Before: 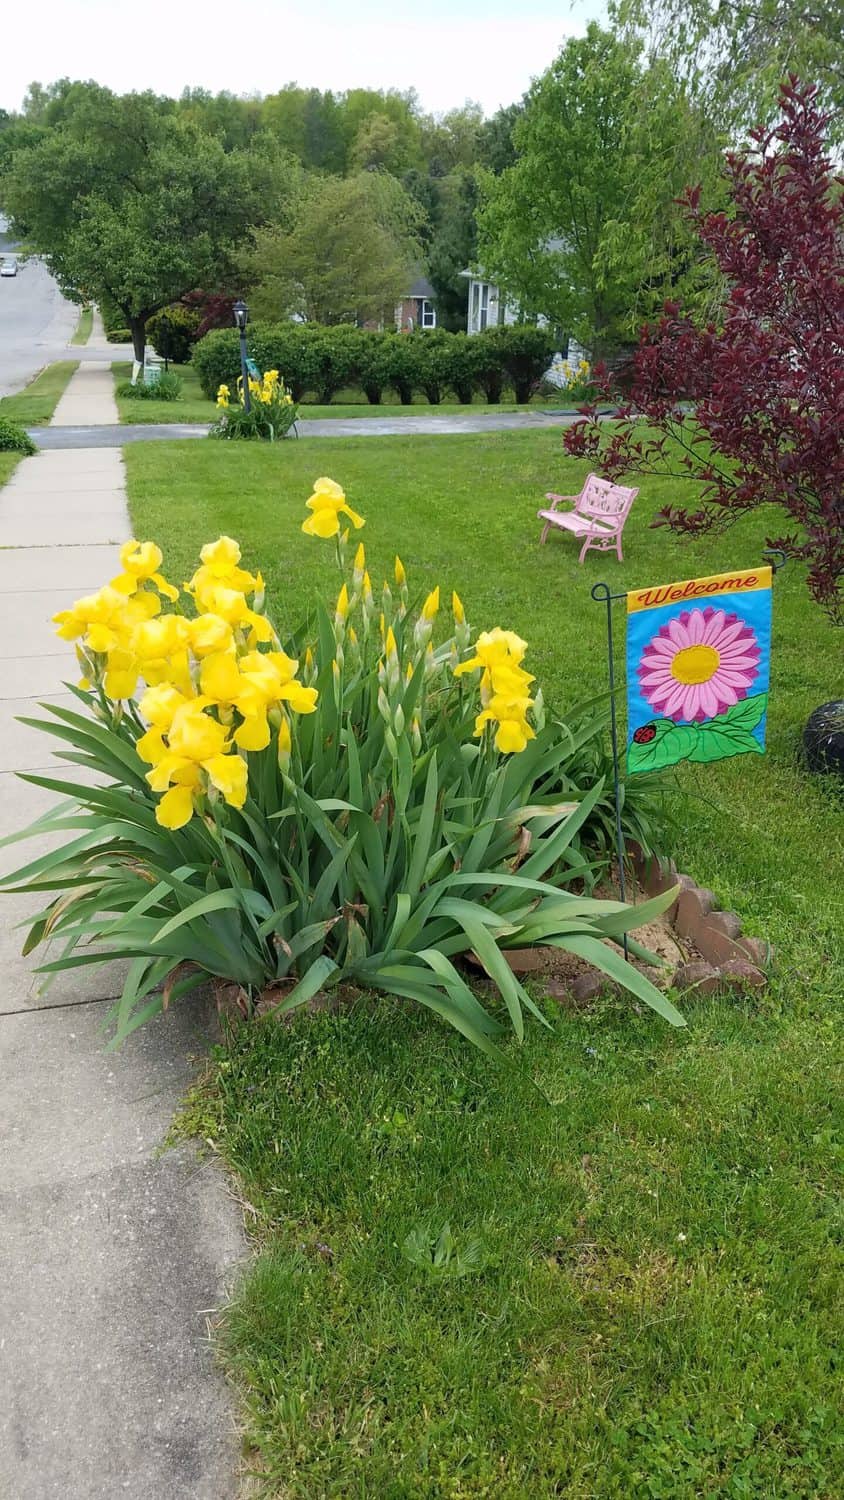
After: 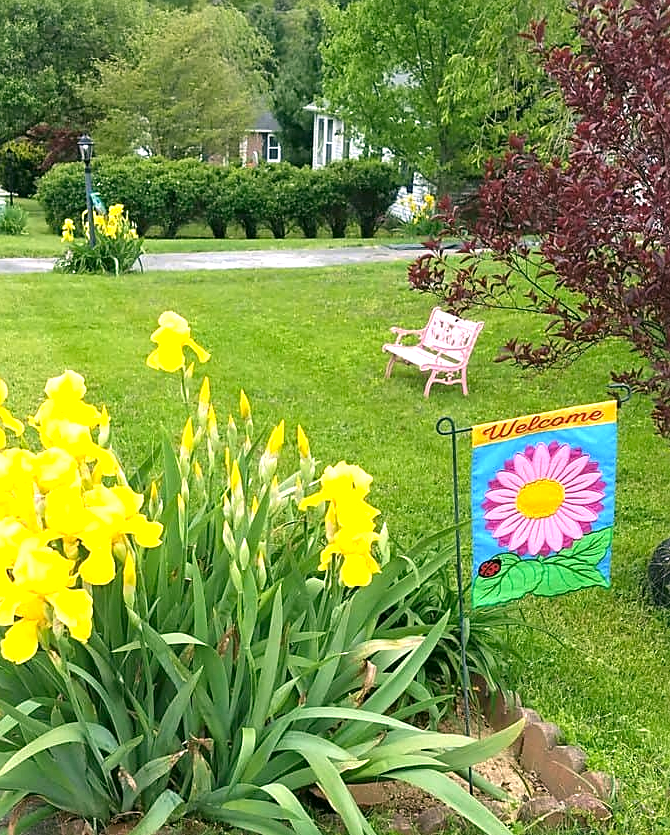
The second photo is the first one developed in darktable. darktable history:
color correction: highlights a* 4.02, highlights b* 4.98, shadows a* -7.55, shadows b* 4.98
rgb levels: preserve colors max RGB
exposure: black level correction 0, exposure 0.877 EV, compensate exposure bias true, compensate highlight preservation false
crop: left 18.38%, top 11.092%, right 2.134%, bottom 33.217%
sharpen: on, module defaults
